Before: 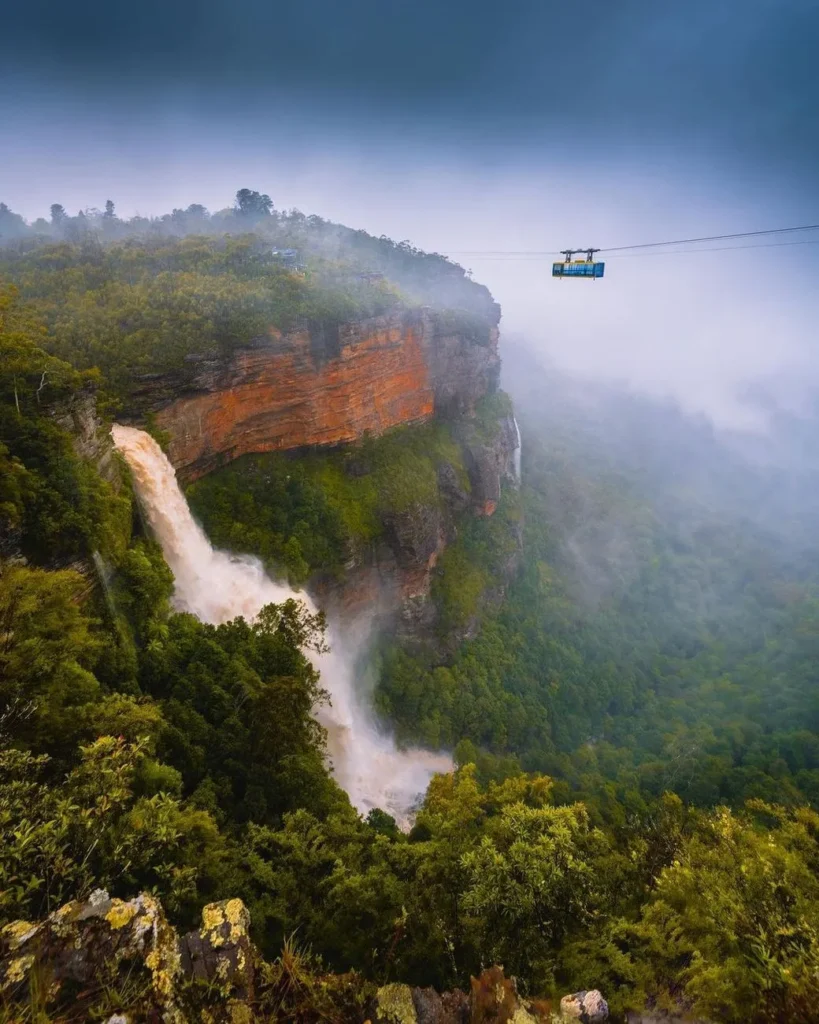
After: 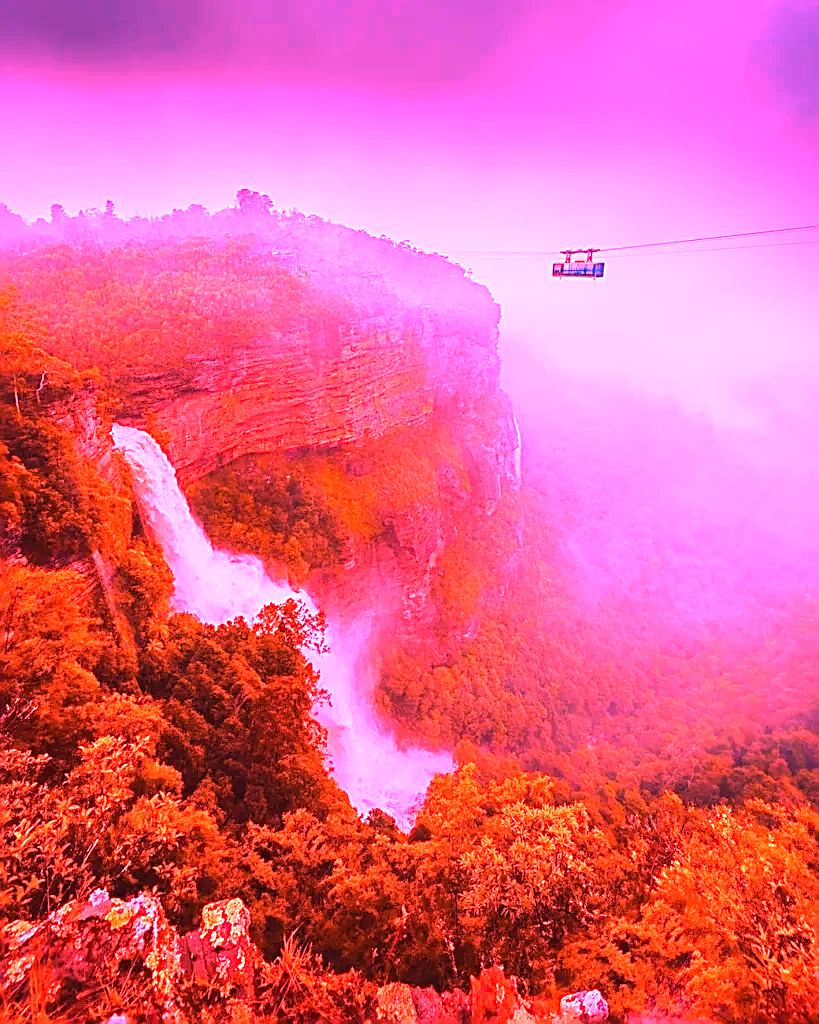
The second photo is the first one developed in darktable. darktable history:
tone equalizer: on, module defaults
sharpen: on, module defaults
white balance: red 4.26, blue 1.802
